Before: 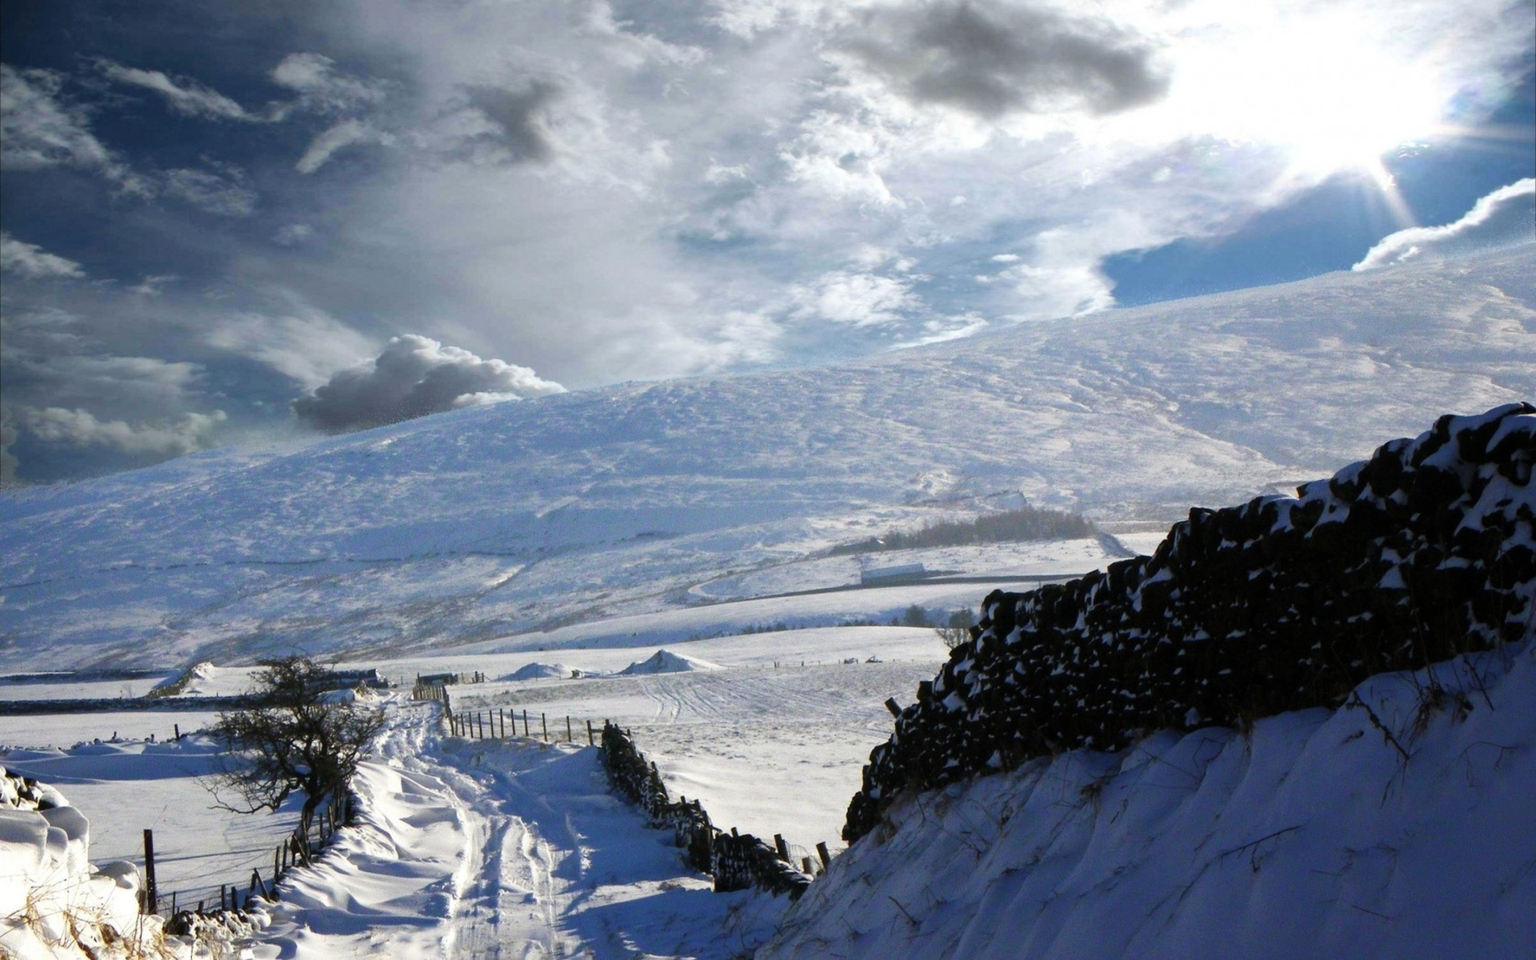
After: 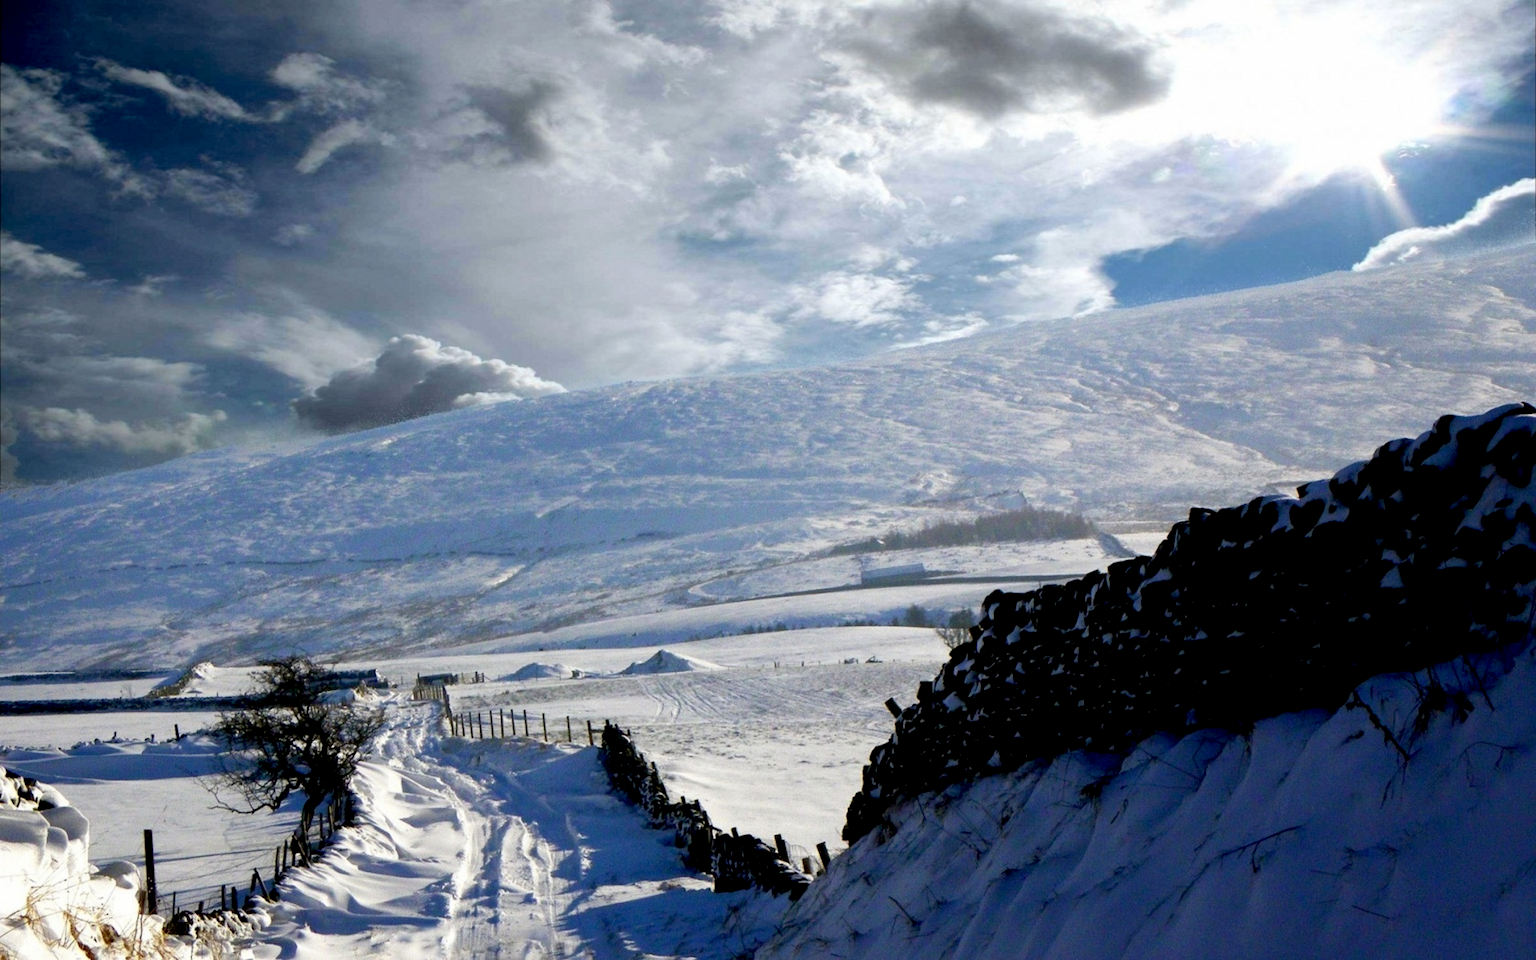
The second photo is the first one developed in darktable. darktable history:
exposure: black level correction 0.017, exposure -0.007 EV, compensate highlight preservation false
